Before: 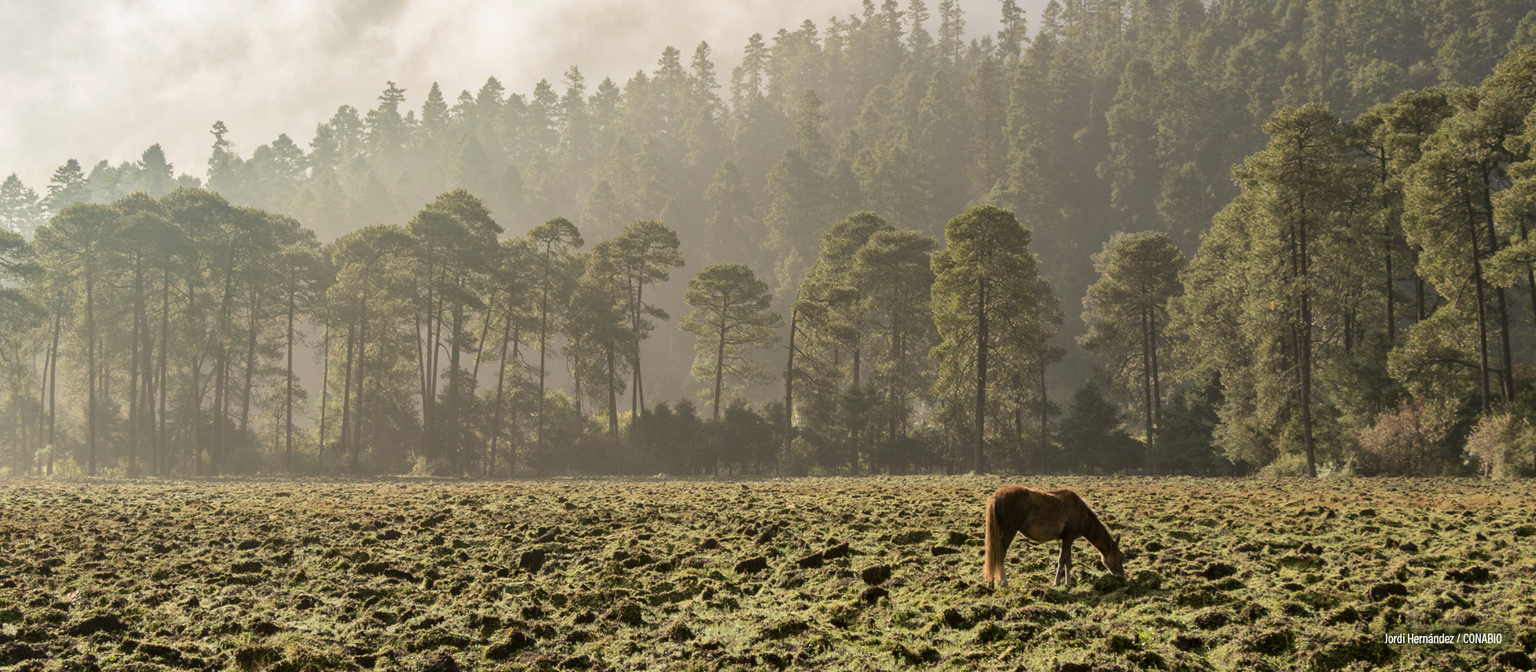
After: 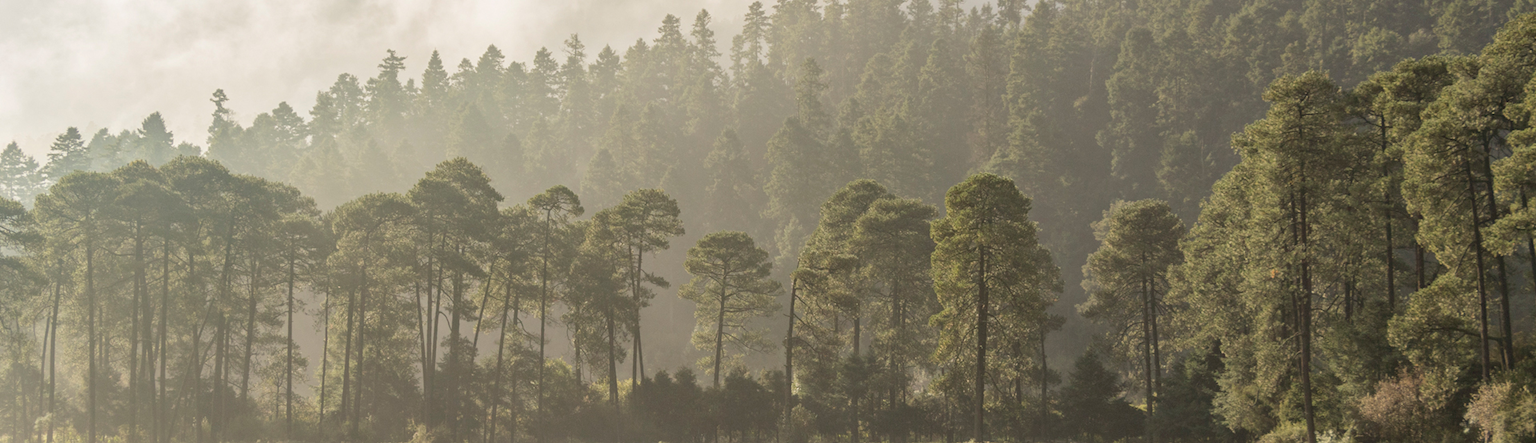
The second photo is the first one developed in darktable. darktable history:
crop and rotate: top 4.835%, bottom 29.132%
